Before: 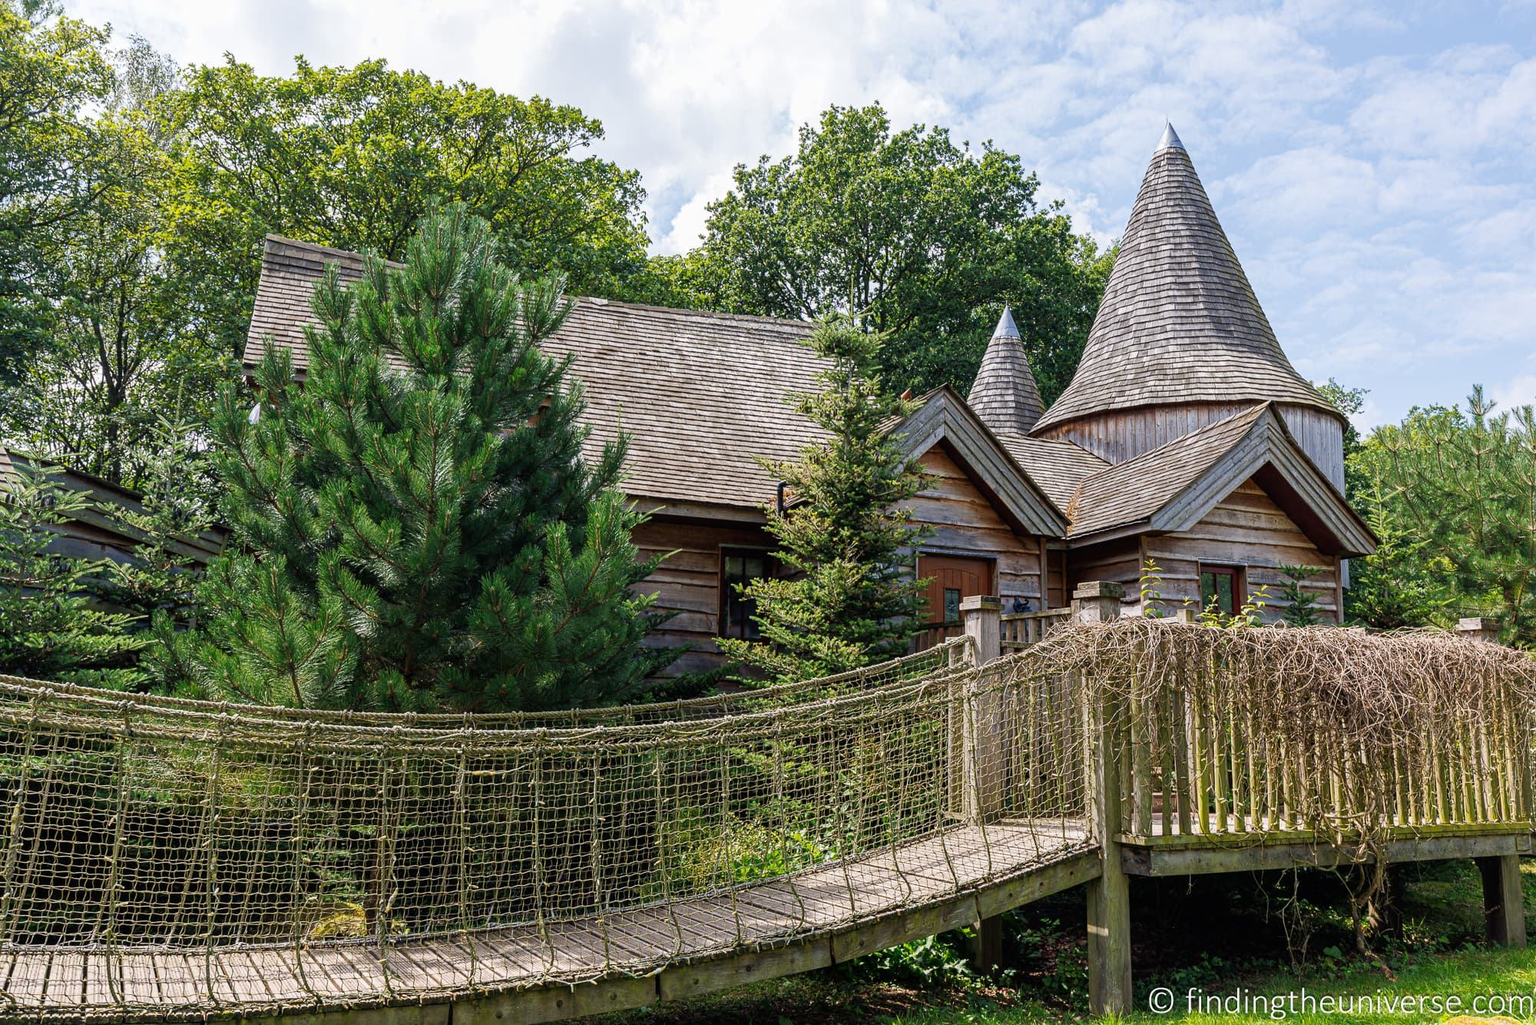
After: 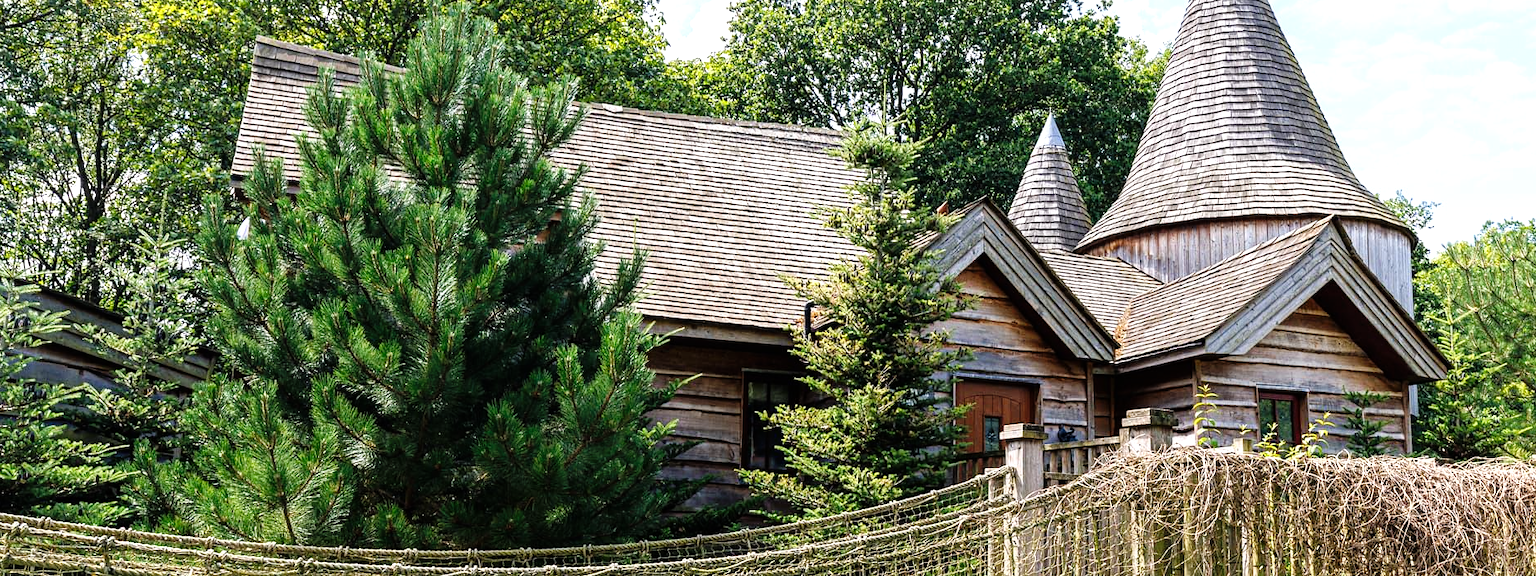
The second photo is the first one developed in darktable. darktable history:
tone curve: curves: ch0 [(0, 0) (0.037, 0.025) (0.131, 0.093) (0.275, 0.256) (0.497, 0.51) (0.617, 0.643) (0.704, 0.732) (0.813, 0.832) (0.911, 0.925) (0.997, 0.995)]; ch1 [(0, 0) (0.301, 0.3) (0.444, 0.45) (0.493, 0.495) (0.507, 0.503) (0.534, 0.533) (0.582, 0.58) (0.658, 0.693) (0.746, 0.77) (1, 1)]; ch2 [(0, 0) (0.246, 0.233) (0.36, 0.352) (0.415, 0.418) (0.476, 0.492) (0.502, 0.504) (0.525, 0.518) (0.539, 0.544) (0.586, 0.602) (0.634, 0.651) (0.706, 0.727) (0.853, 0.852) (1, 0.951)], preserve colors none
crop: left 1.824%, top 19.573%, right 4.954%, bottom 27.883%
tone equalizer: -8 EV -0.788 EV, -7 EV -0.706 EV, -6 EV -0.636 EV, -5 EV -0.39 EV, -3 EV 0.38 EV, -2 EV 0.6 EV, -1 EV 0.697 EV, +0 EV 0.774 EV
